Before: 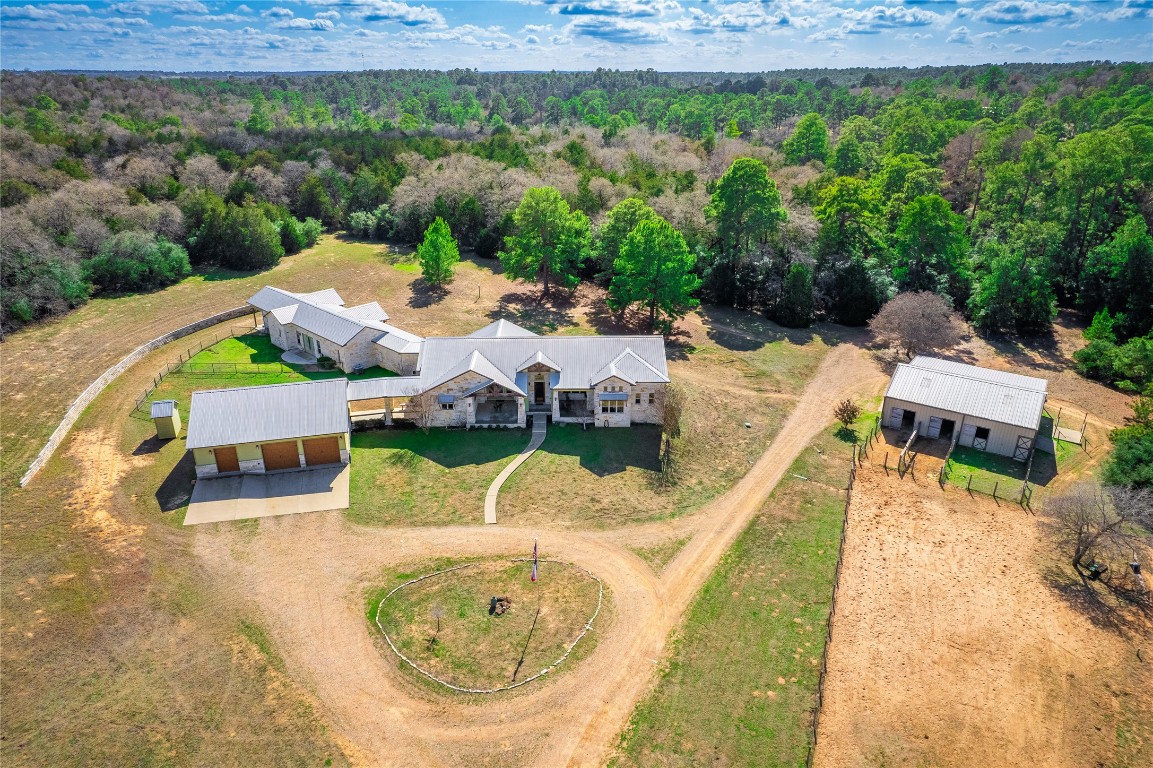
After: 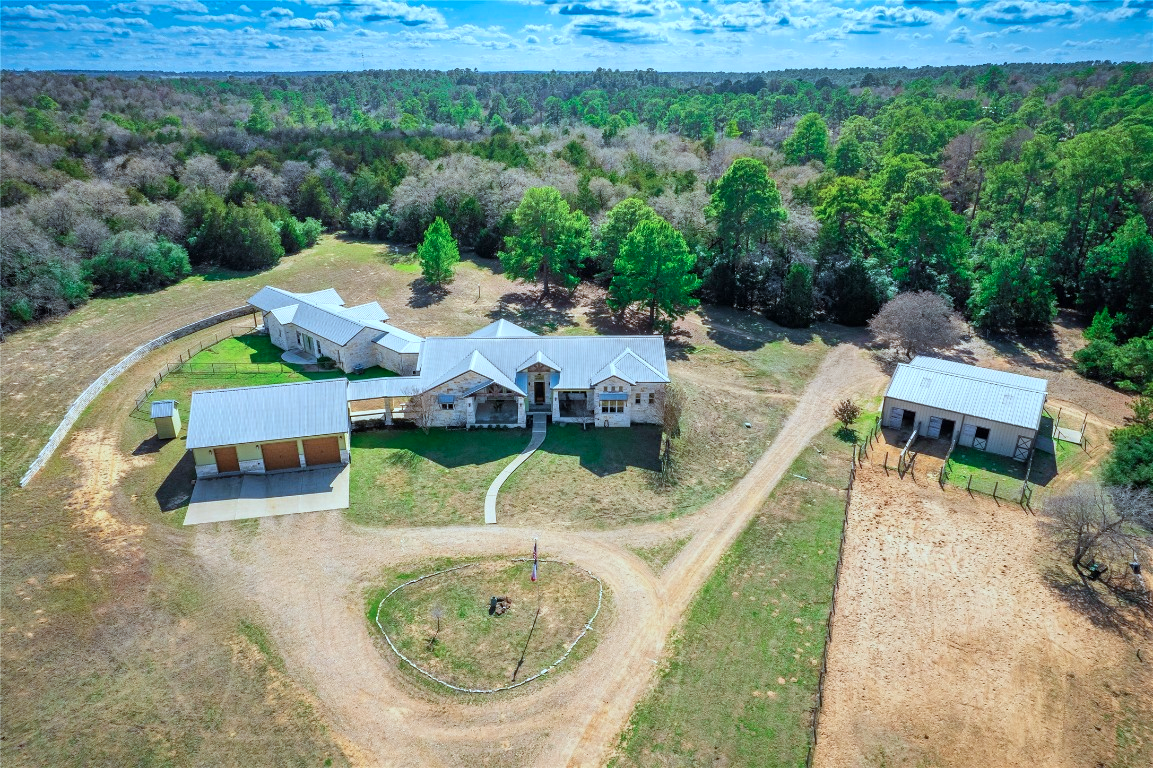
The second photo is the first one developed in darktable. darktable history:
color correction: highlights a* -10.59, highlights b* -19.11
